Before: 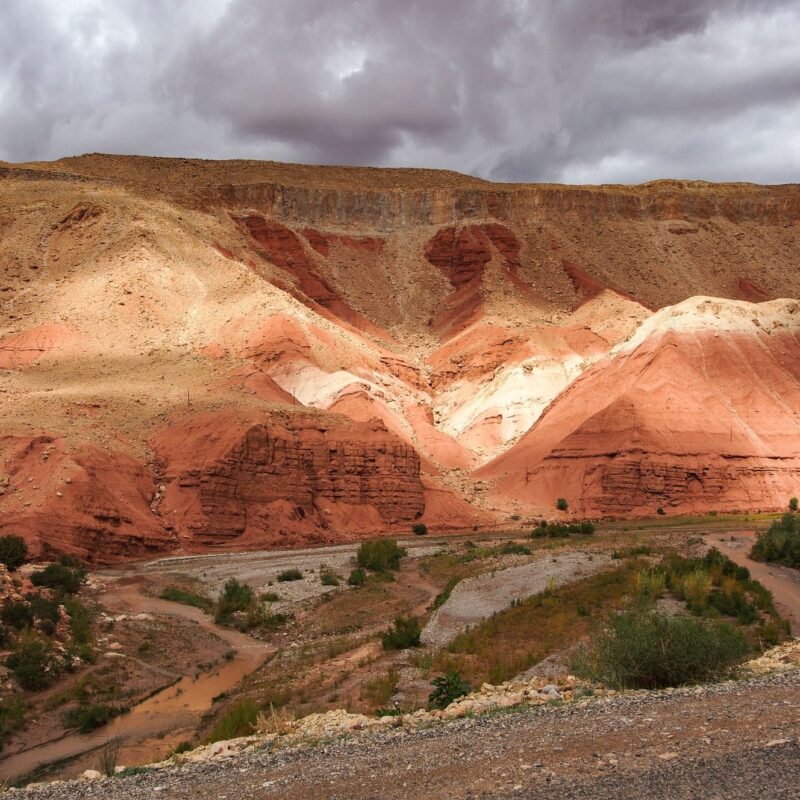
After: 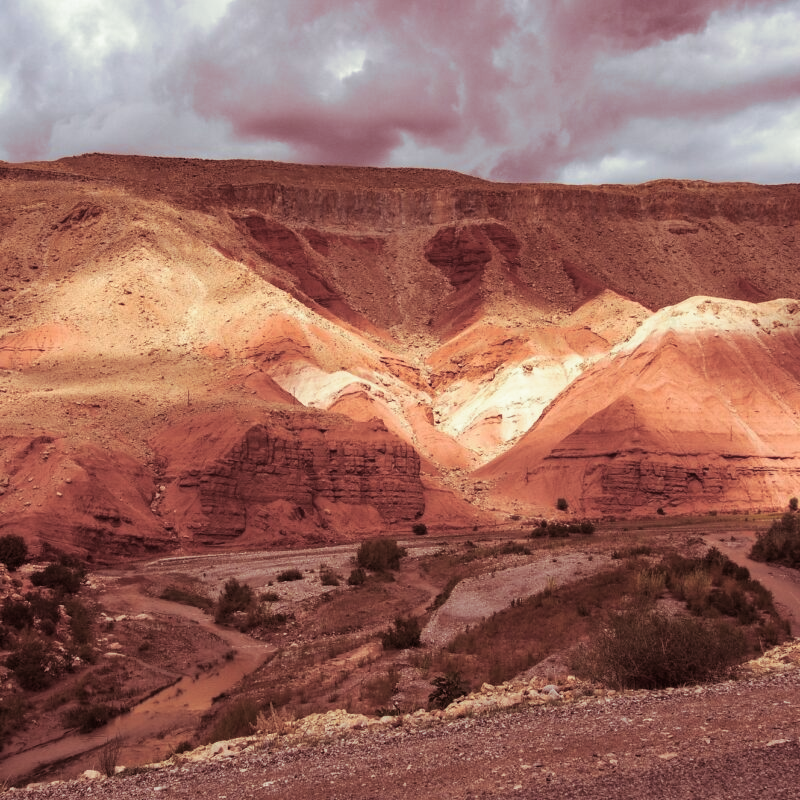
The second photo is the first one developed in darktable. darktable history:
split-toning: compress 20%
